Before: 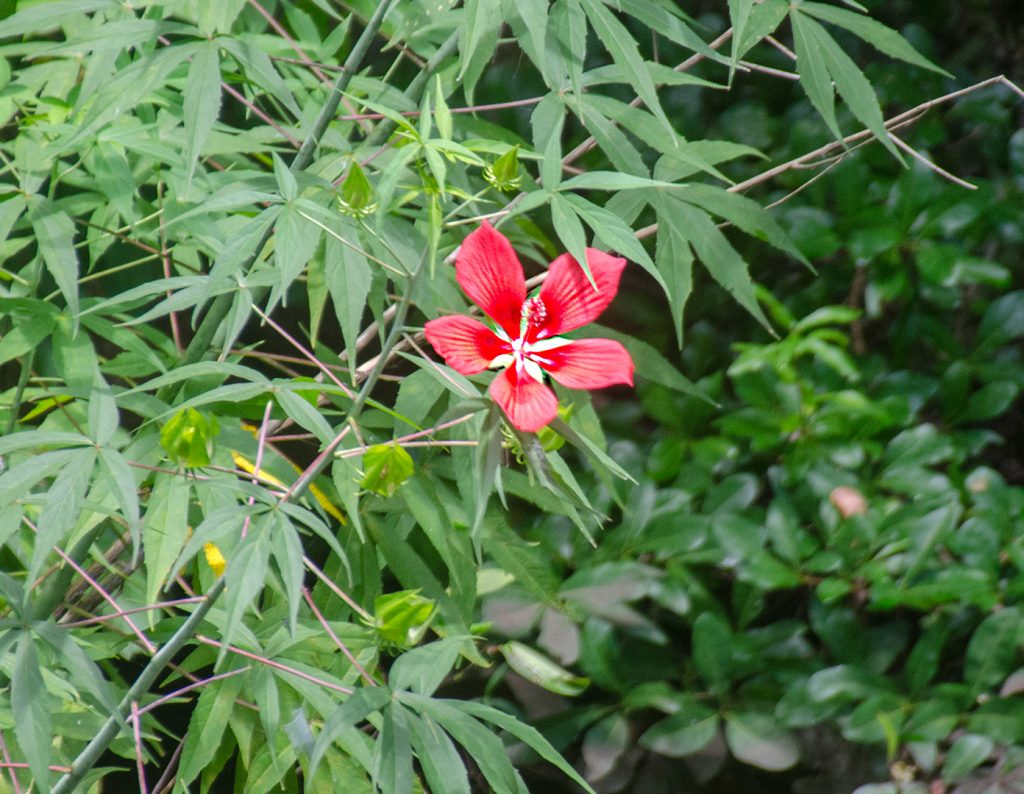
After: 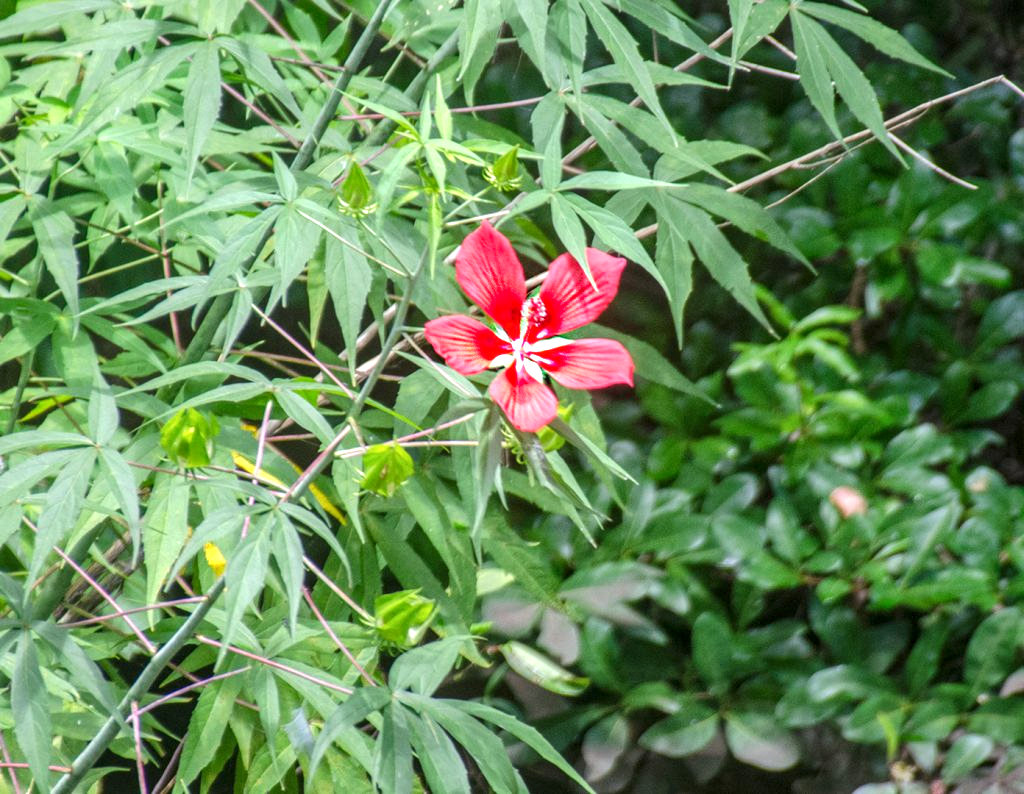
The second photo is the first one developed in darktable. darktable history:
white balance: red 0.988, blue 1.017
local contrast: on, module defaults
exposure: black level correction 0, exposure 0.5 EV, compensate highlight preservation false
